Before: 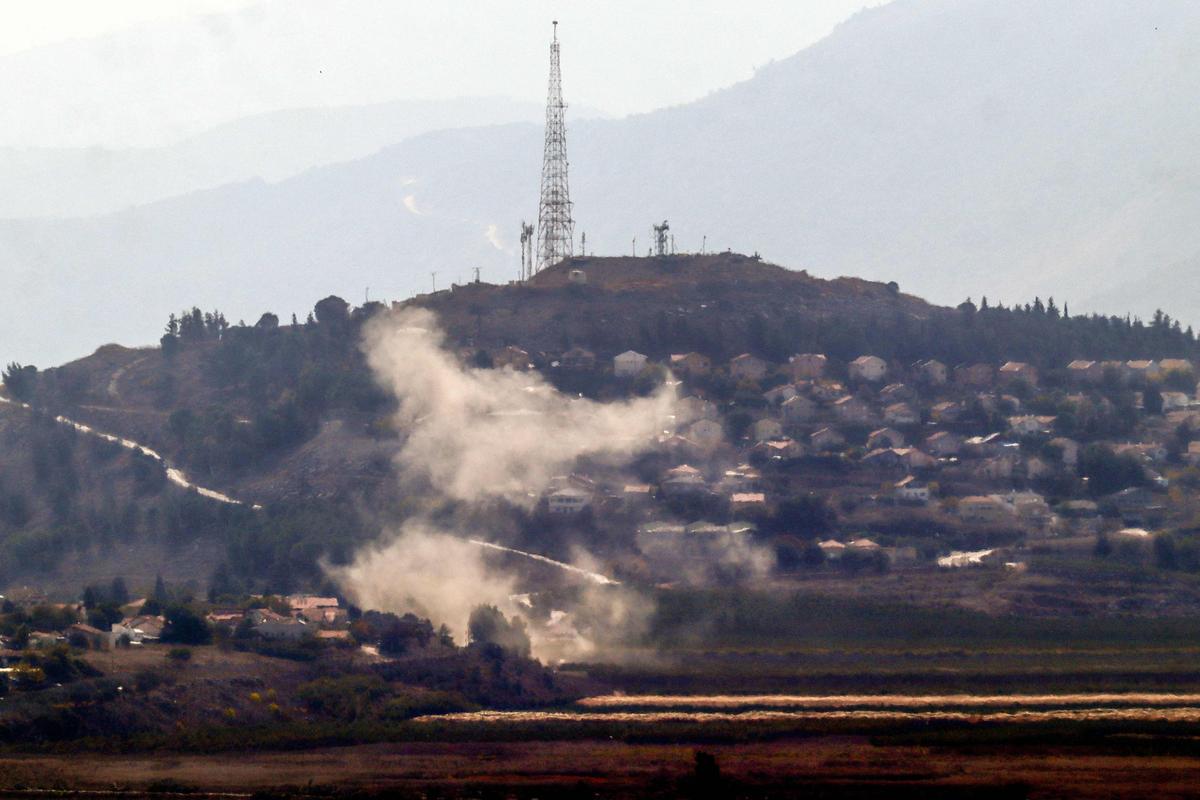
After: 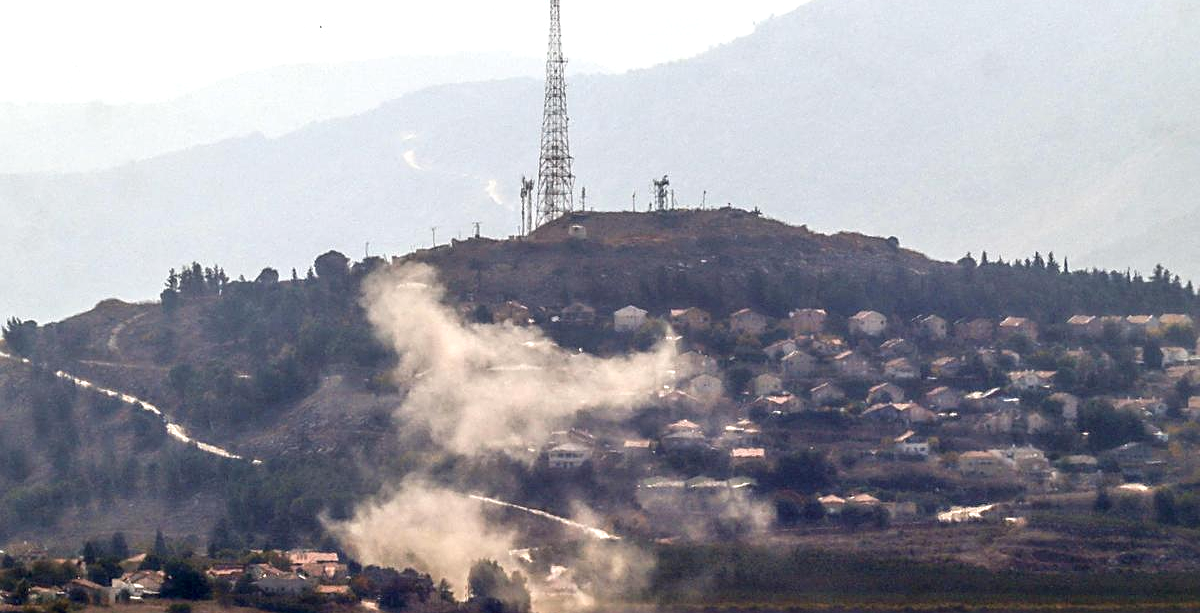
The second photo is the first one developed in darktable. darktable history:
exposure: exposure 0.207 EV, compensate highlight preservation false
crop: top 5.667%, bottom 17.637%
local contrast: on, module defaults
sharpen: on, module defaults
